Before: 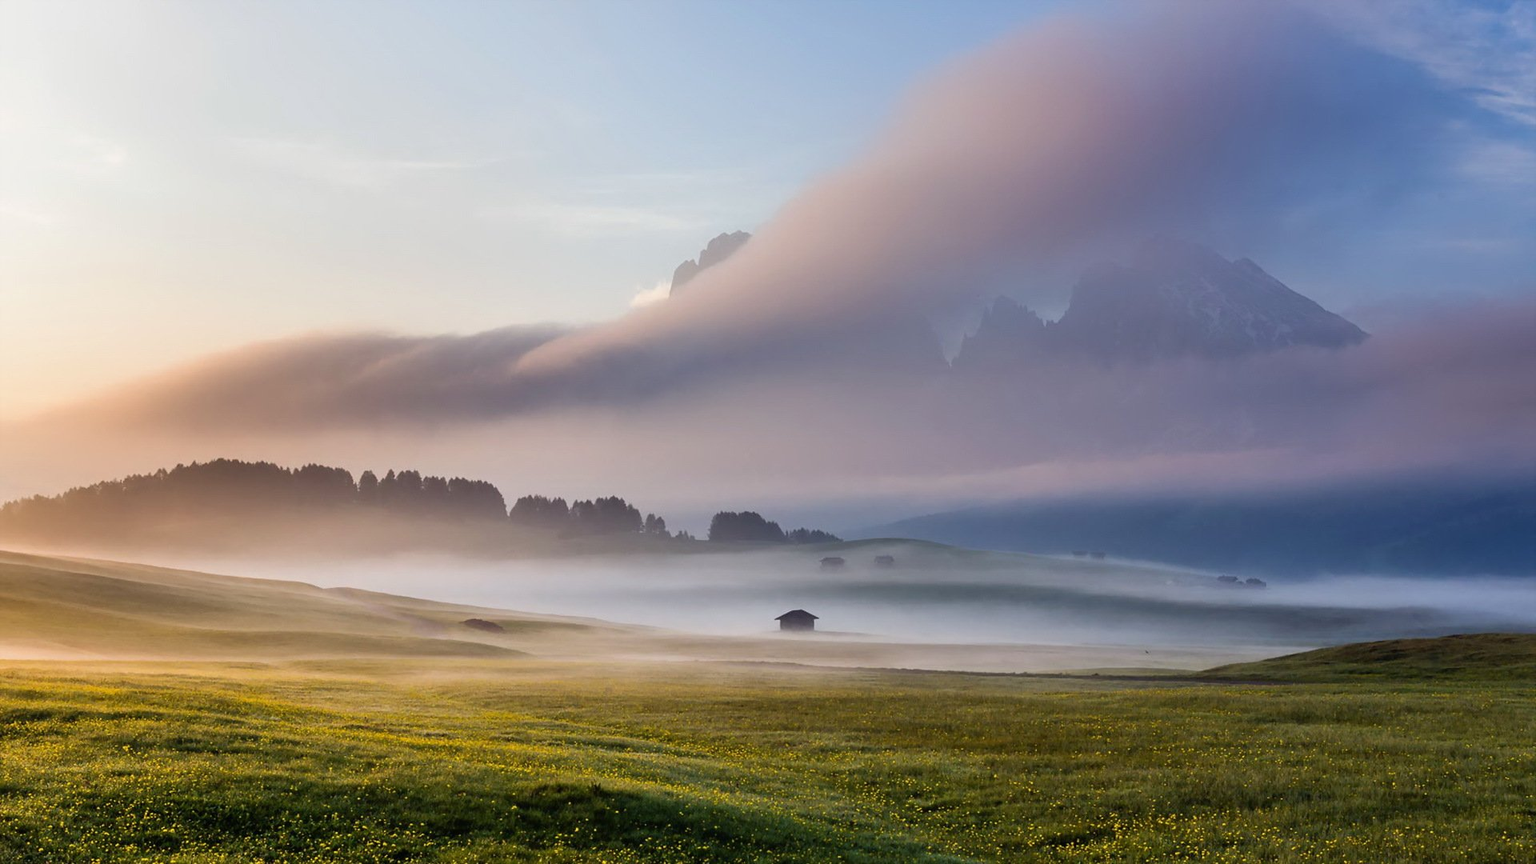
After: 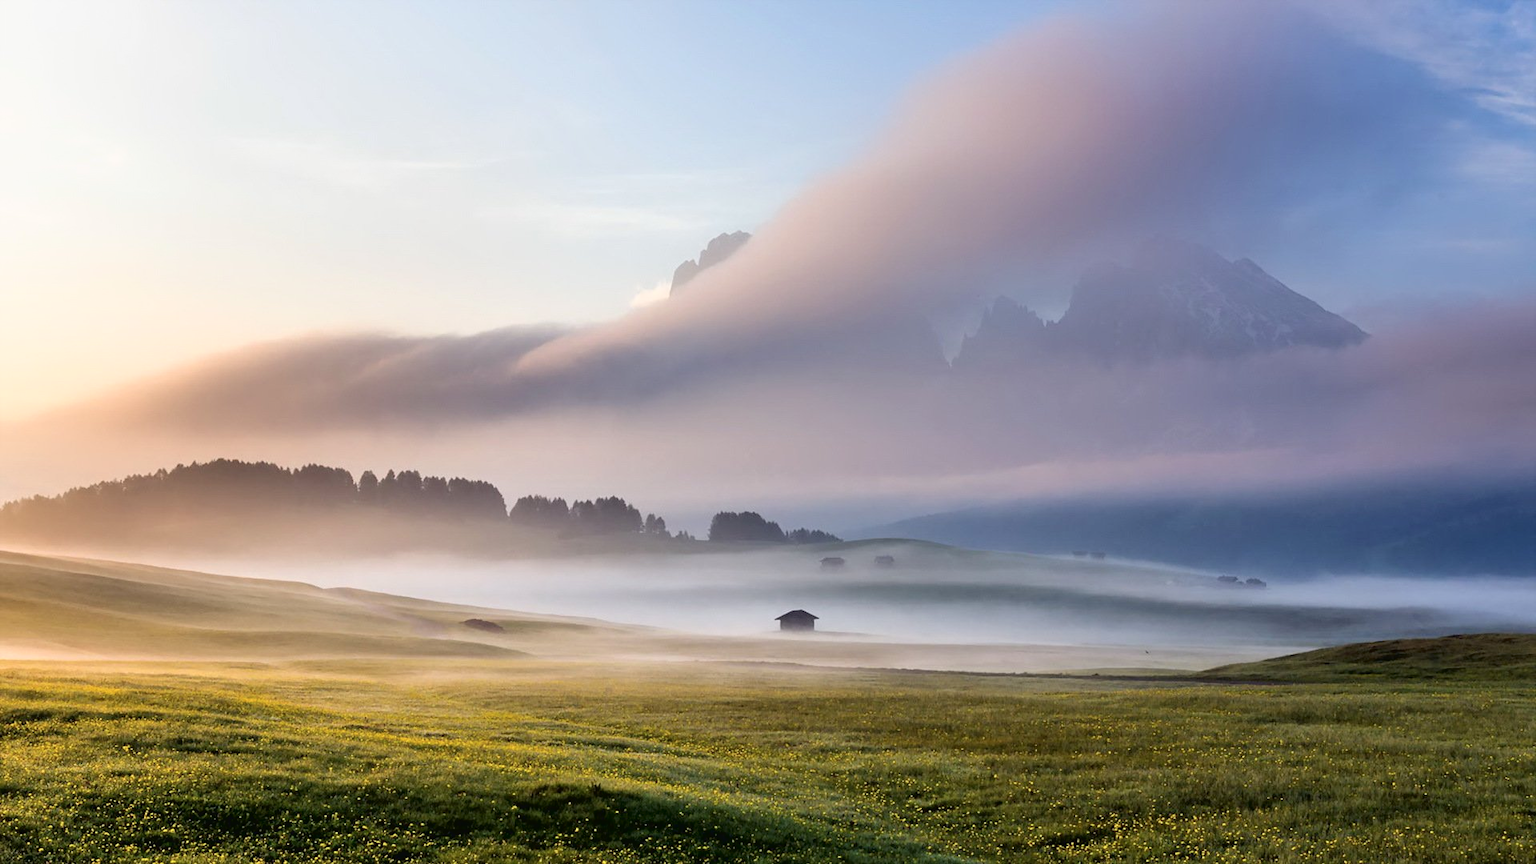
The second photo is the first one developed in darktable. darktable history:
tone curve: curves: ch0 [(0, 0) (0.003, 0.022) (0.011, 0.025) (0.025, 0.025) (0.044, 0.029) (0.069, 0.042) (0.1, 0.068) (0.136, 0.118) (0.177, 0.176) (0.224, 0.233) (0.277, 0.299) (0.335, 0.371) (0.399, 0.448) (0.468, 0.526) (0.543, 0.605) (0.623, 0.684) (0.709, 0.775) (0.801, 0.869) (0.898, 0.957) (1, 1)], color space Lab, independent channels, preserve colors none
